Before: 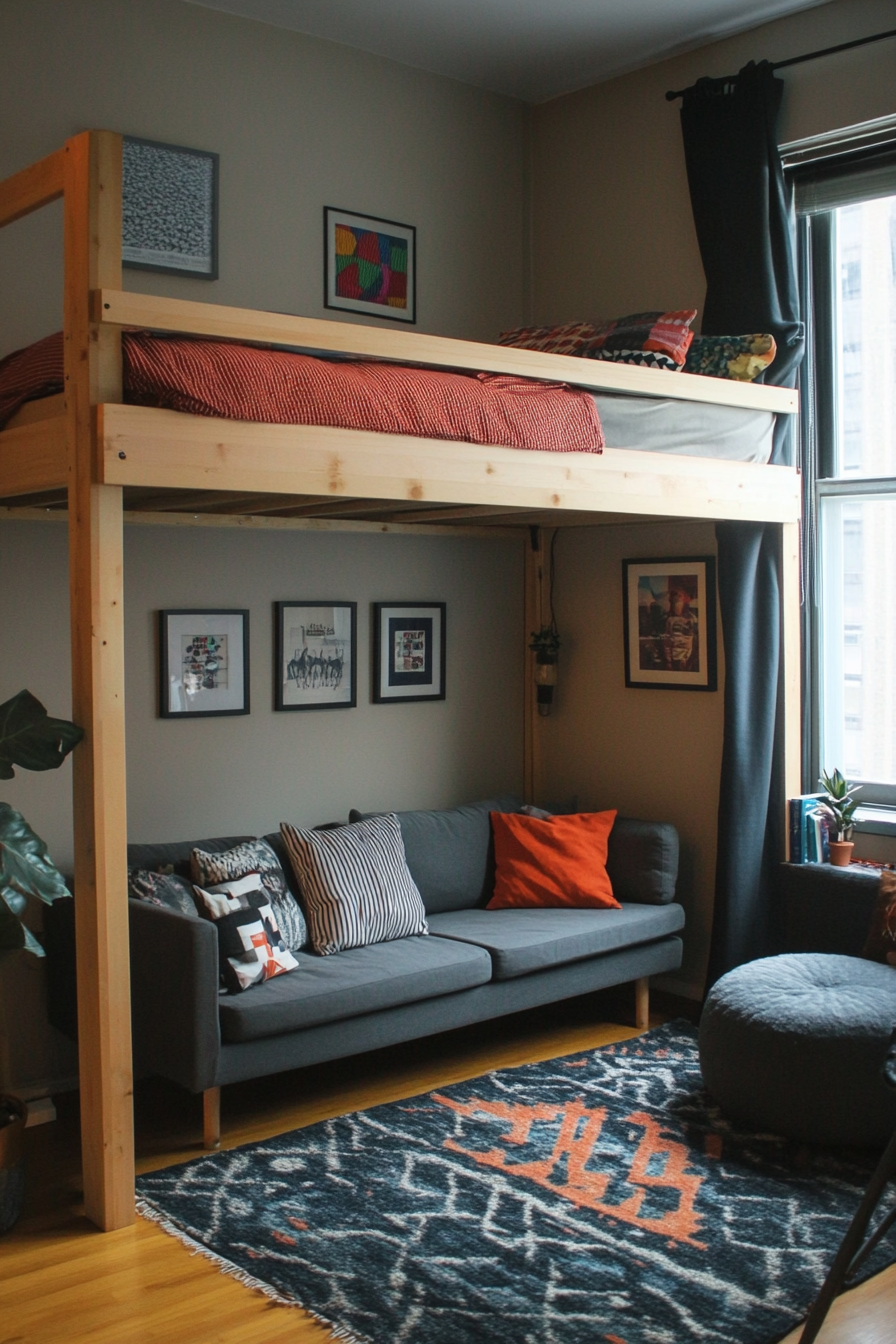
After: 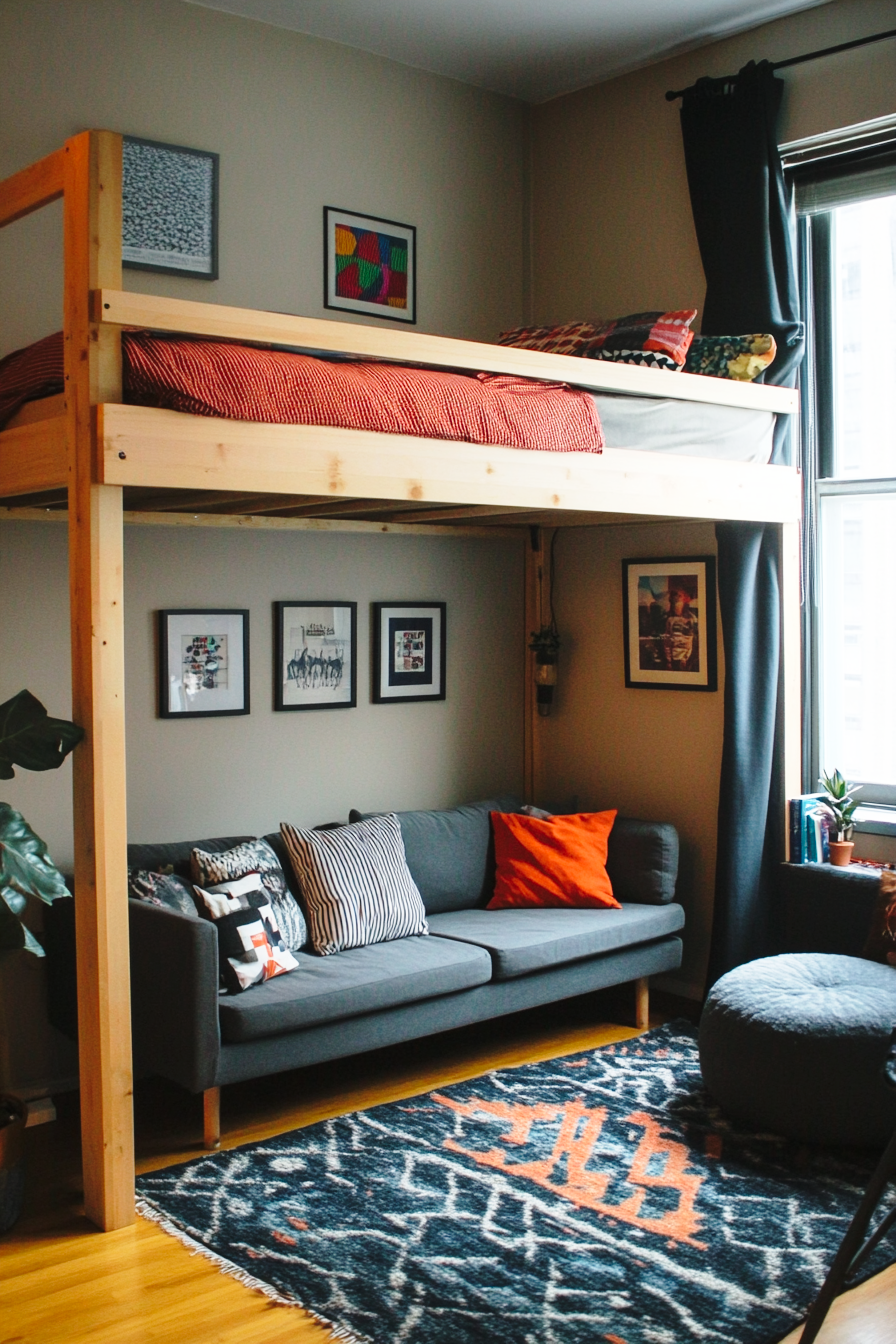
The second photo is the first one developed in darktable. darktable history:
base curve: curves: ch0 [(0, 0) (0.028, 0.03) (0.121, 0.232) (0.46, 0.748) (0.859, 0.968) (1, 1)], preserve colors none
tone equalizer: -8 EV 0.056 EV, edges refinement/feathering 500, mask exposure compensation -1.57 EV, preserve details no
